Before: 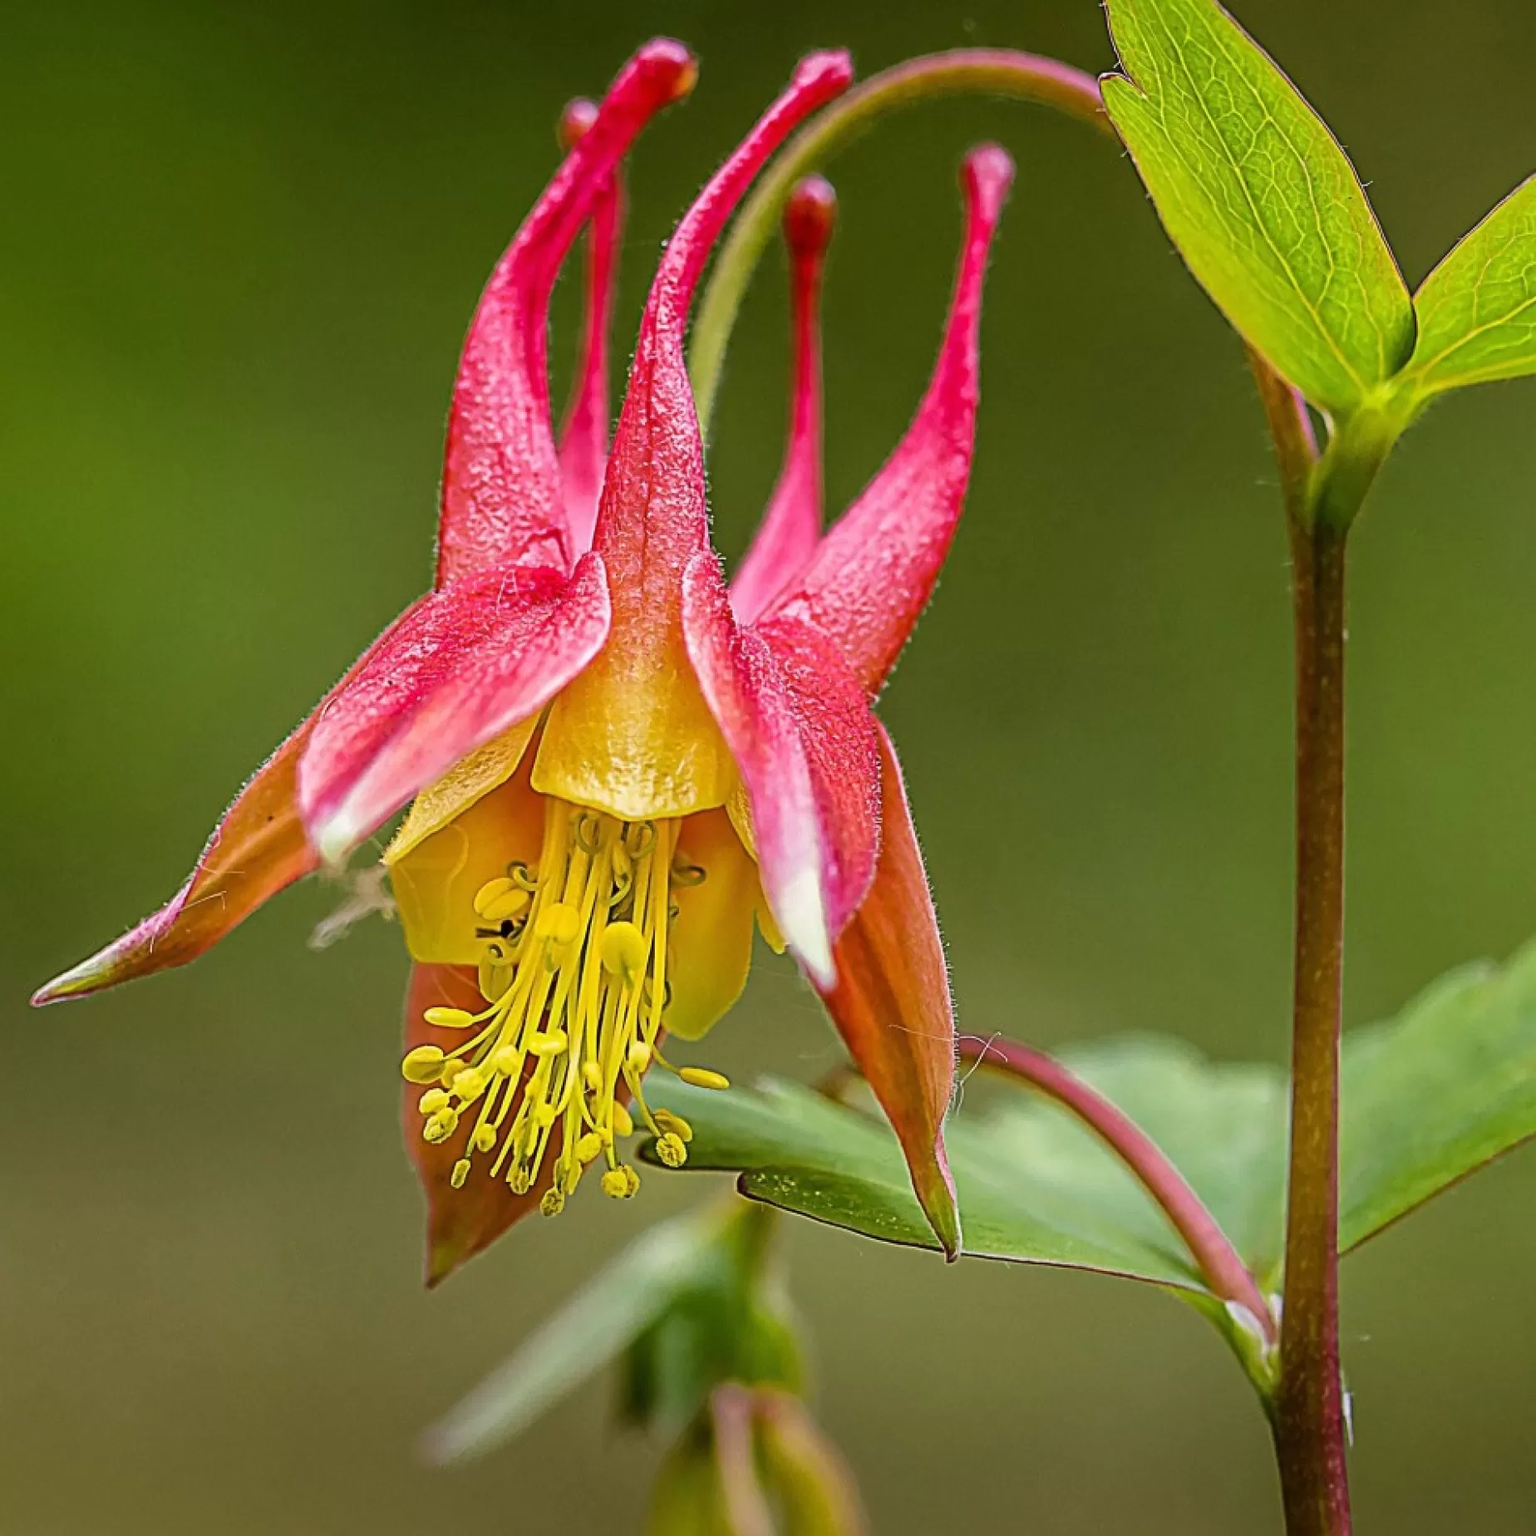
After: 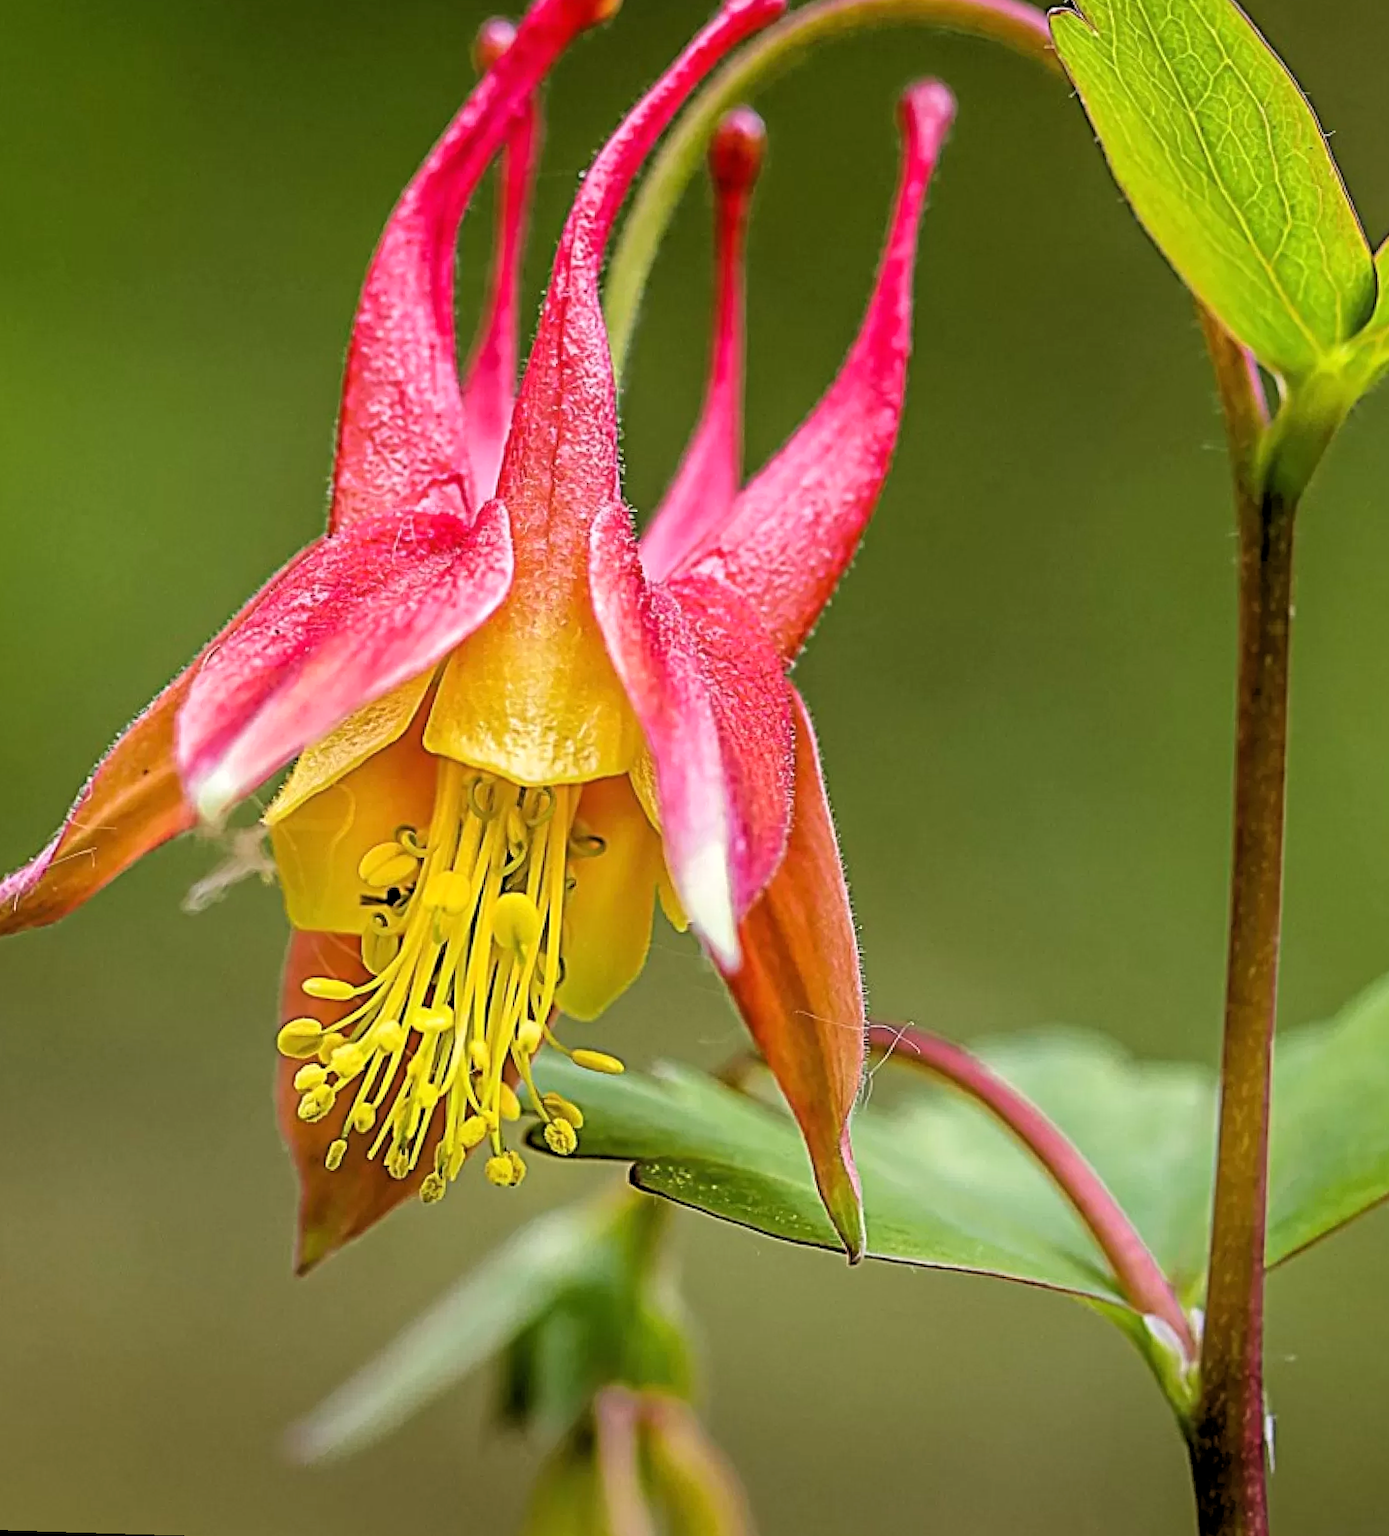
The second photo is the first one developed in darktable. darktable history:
crop: left 9.807%, top 6.259%, right 7.334%, bottom 2.177%
rgb levels: levels [[0.013, 0.434, 0.89], [0, 0.5, 1], [0, 0.5, 1]]
rotate and perspective: rotation 1.72°, automatic cropping off
